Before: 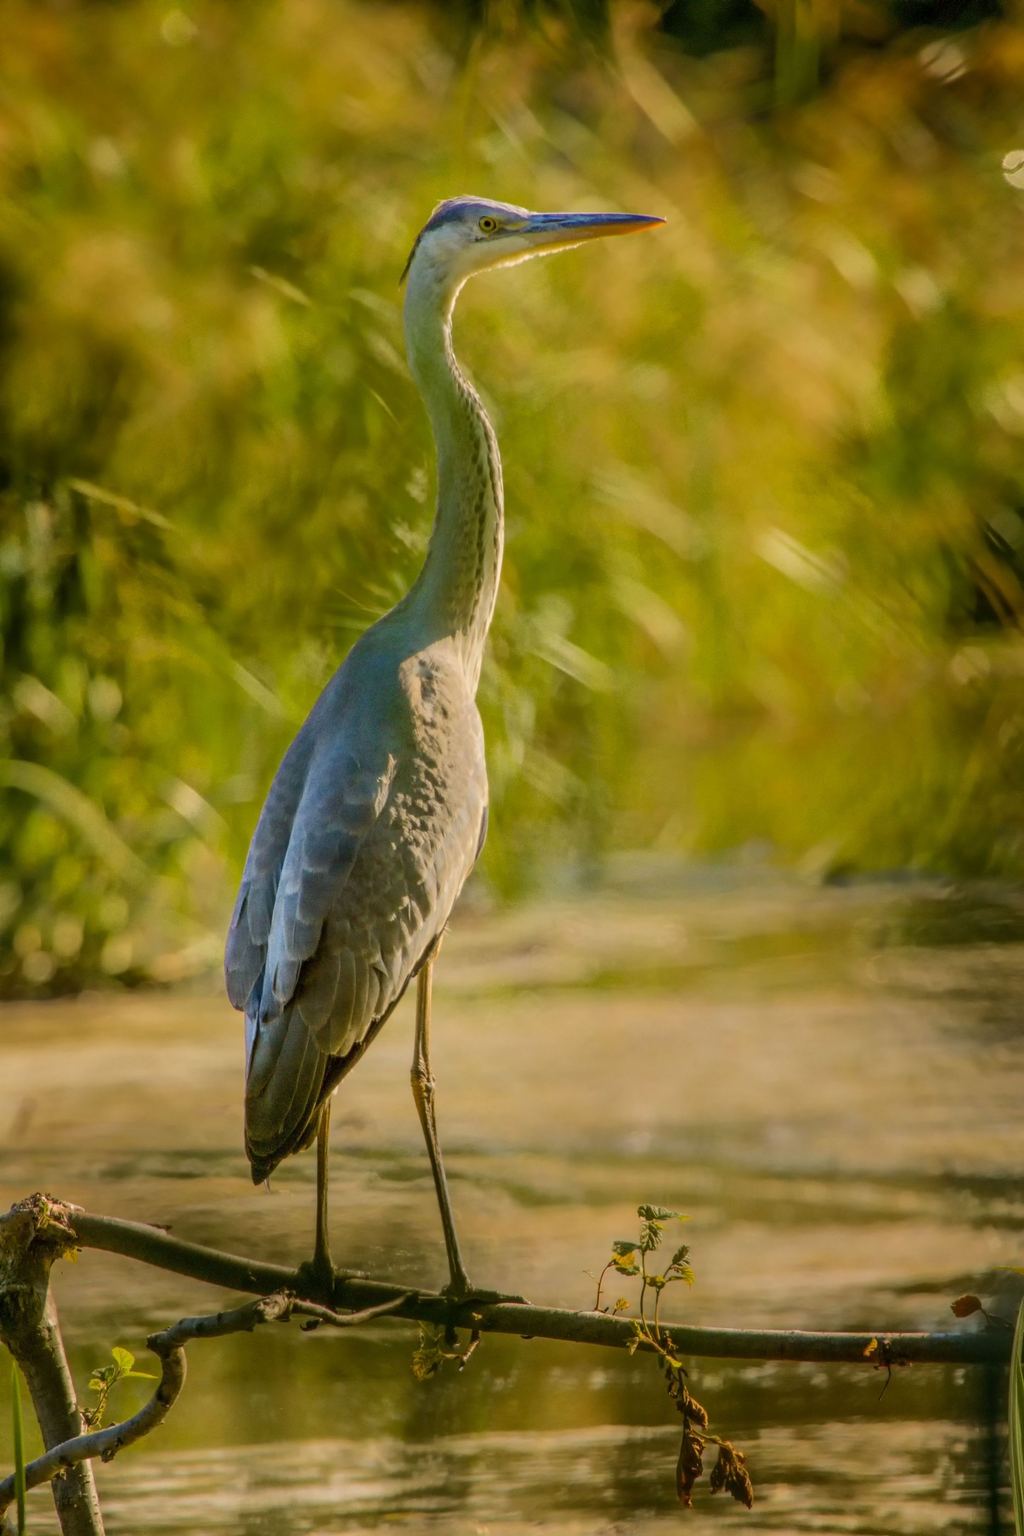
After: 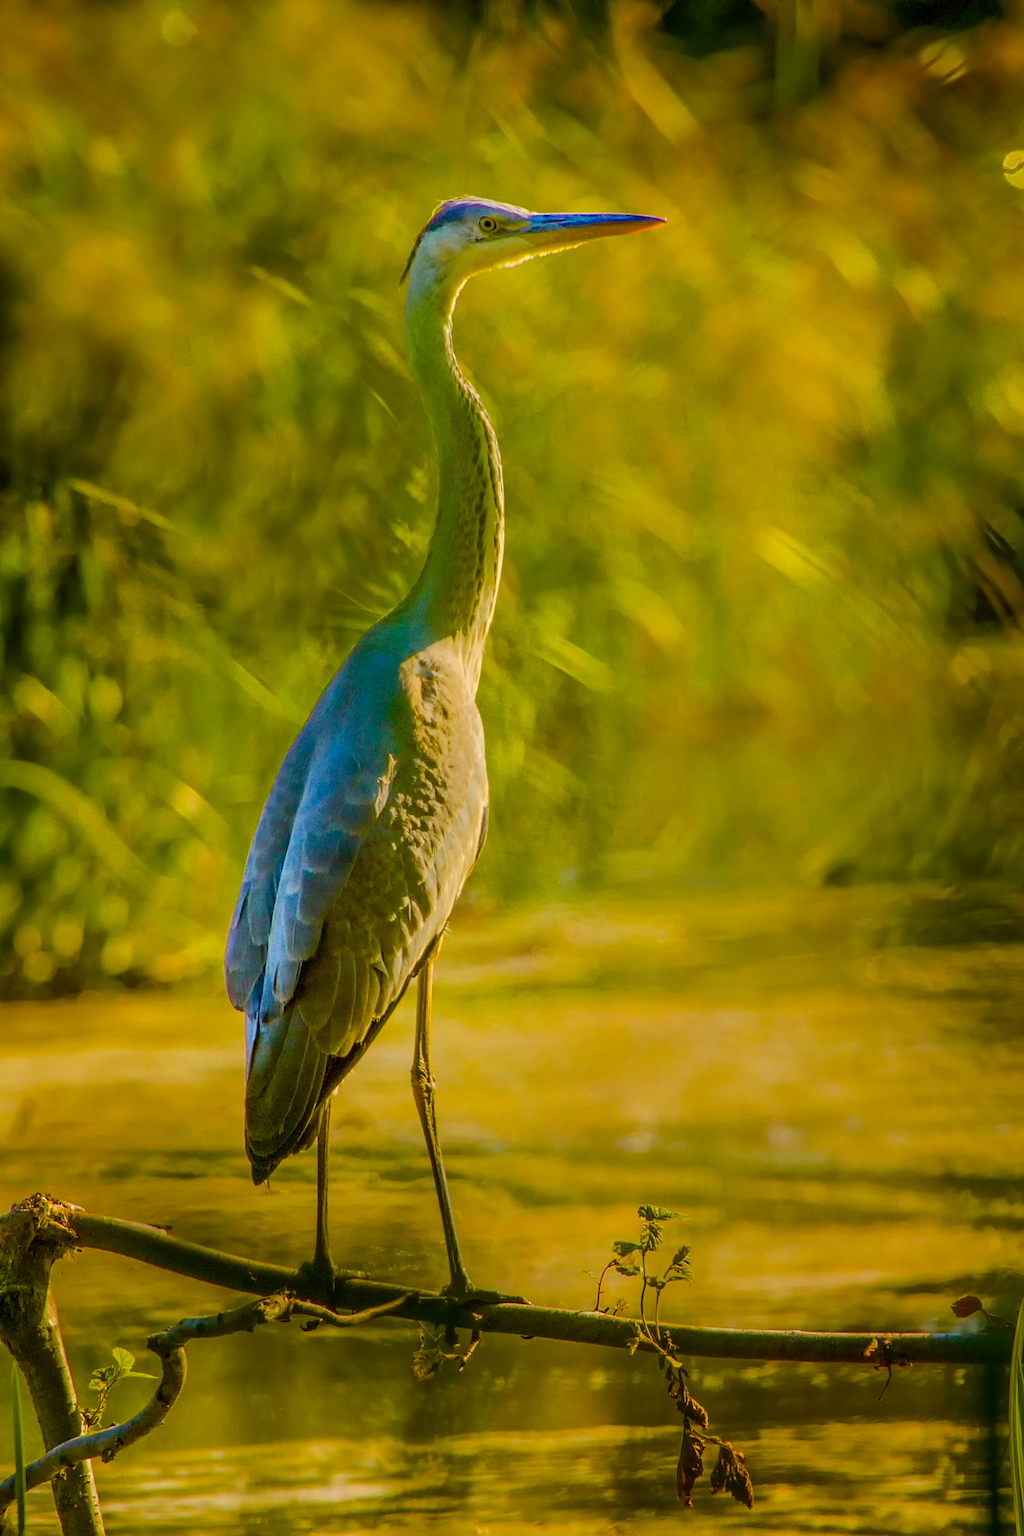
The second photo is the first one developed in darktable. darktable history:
white balance: red 0.978, blue 0.999
sharpen: on, module defaults
color balance rgb: perceptual saturation grading › global saturation 20%, perceptual saturation grading › highlights -25%, perceptual saturation grading › shadows 25%, global vibrance 50%
color balance: output saturation 120%
